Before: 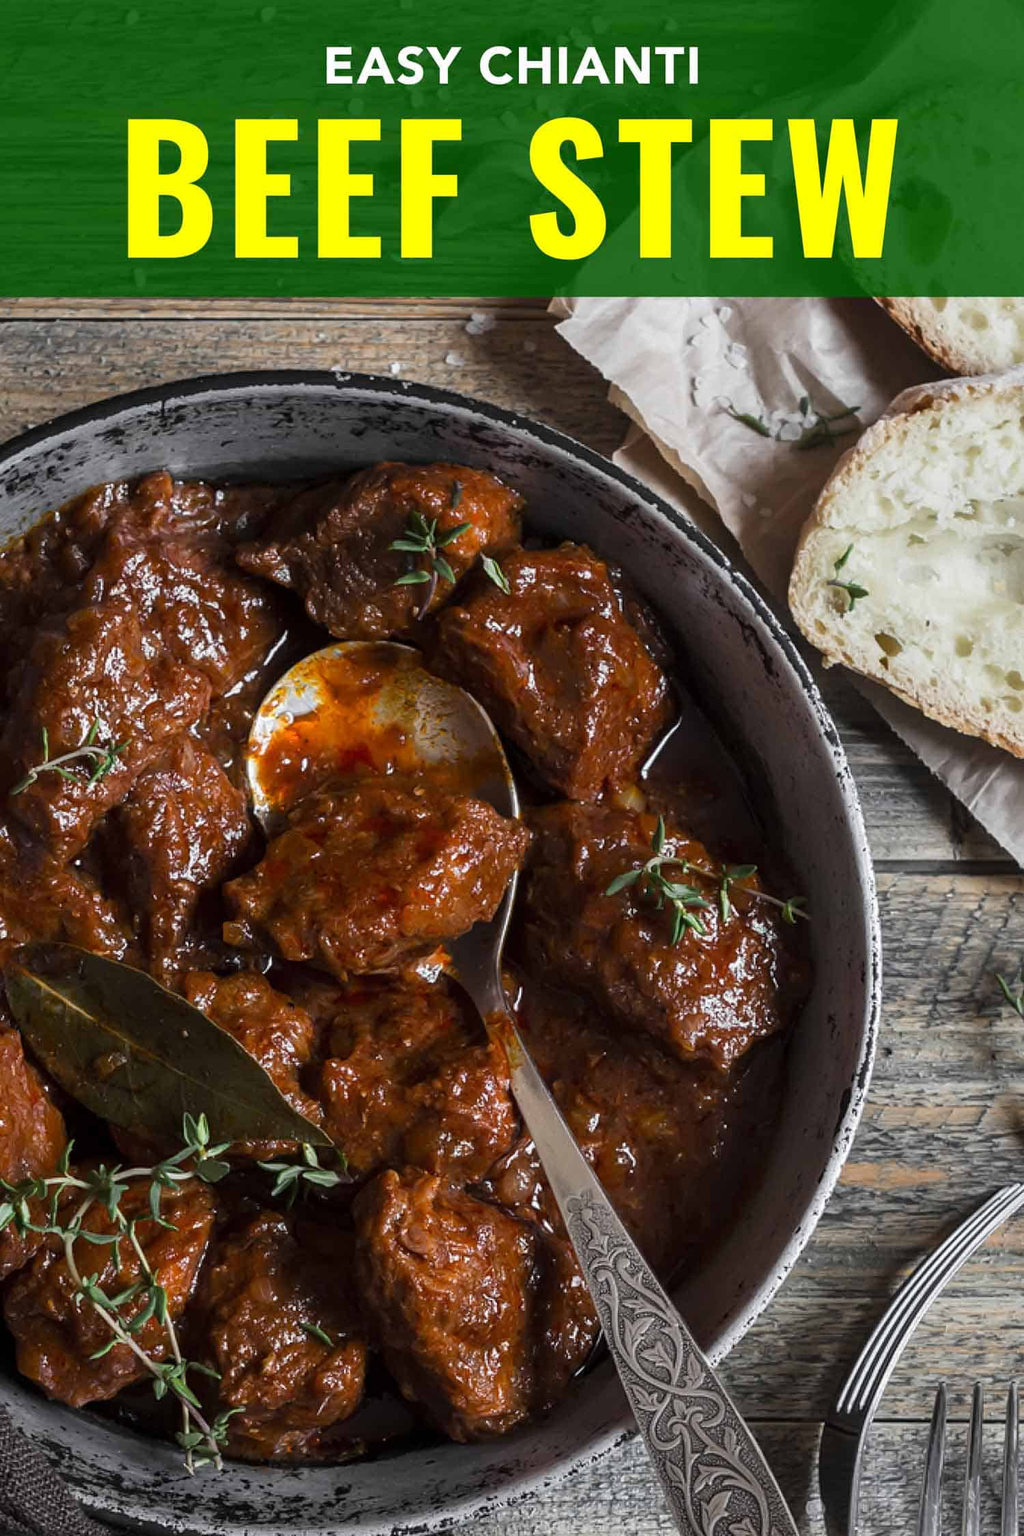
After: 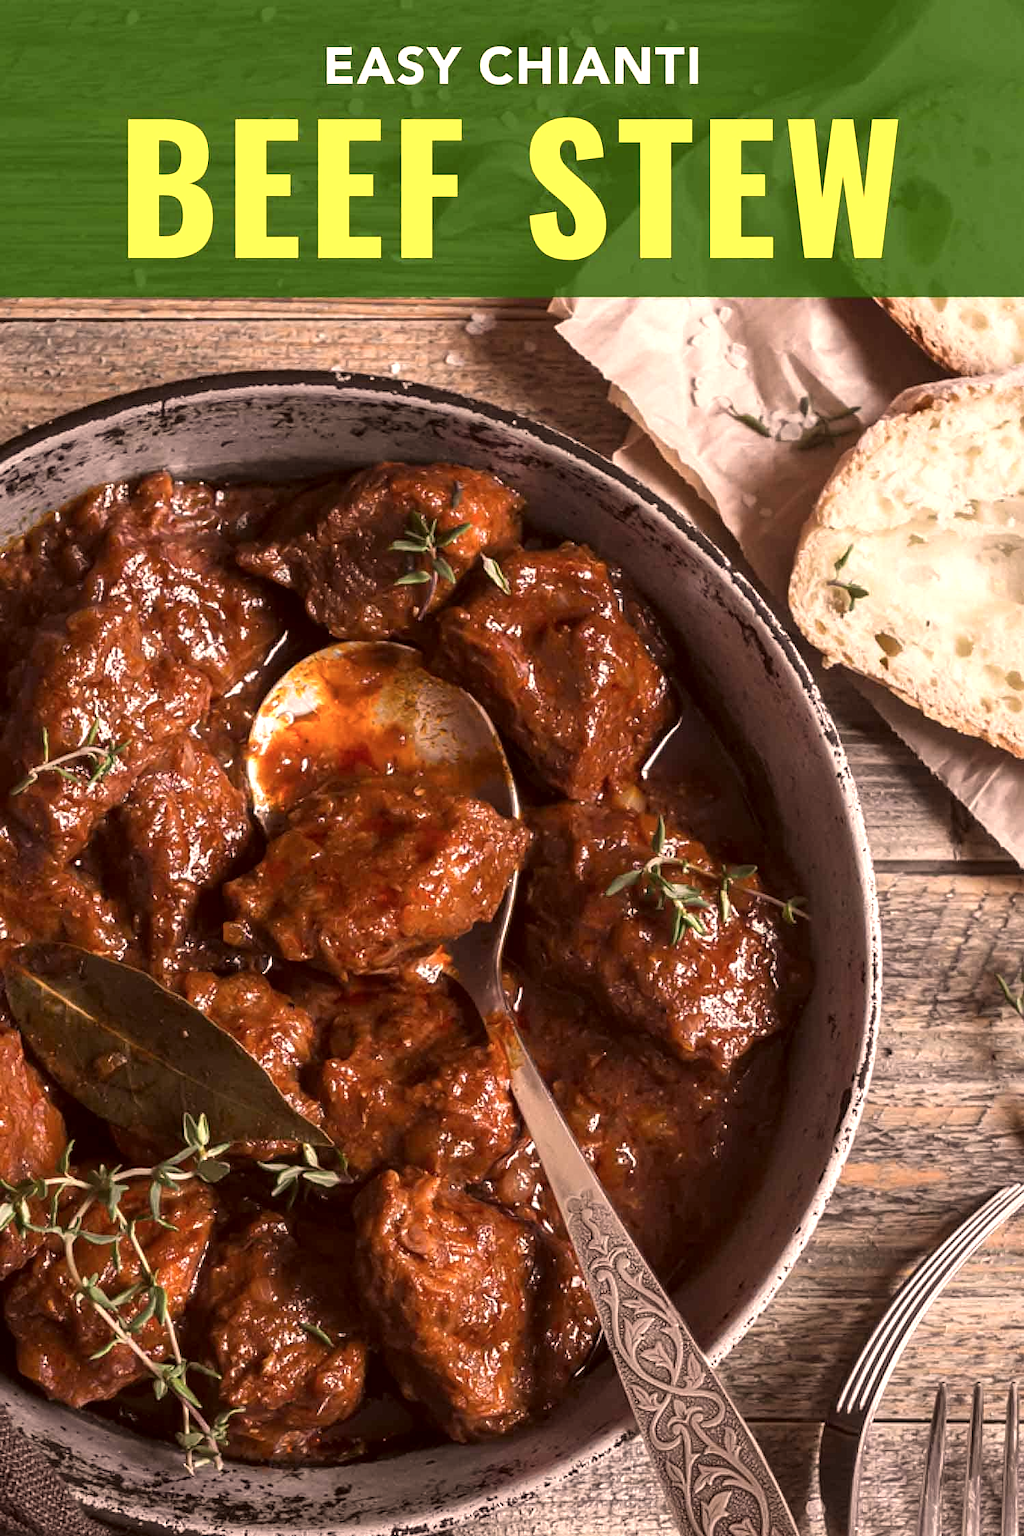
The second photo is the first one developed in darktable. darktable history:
white balance: red 1.127, blue 0.943
exposure: exposure 0.556 EV, compensate highlight preservation false
color correction: highlights a* 10.21, highlights b* 9.79, shadows a* 8.61, shadows b* 7.88, saturation 0.8
